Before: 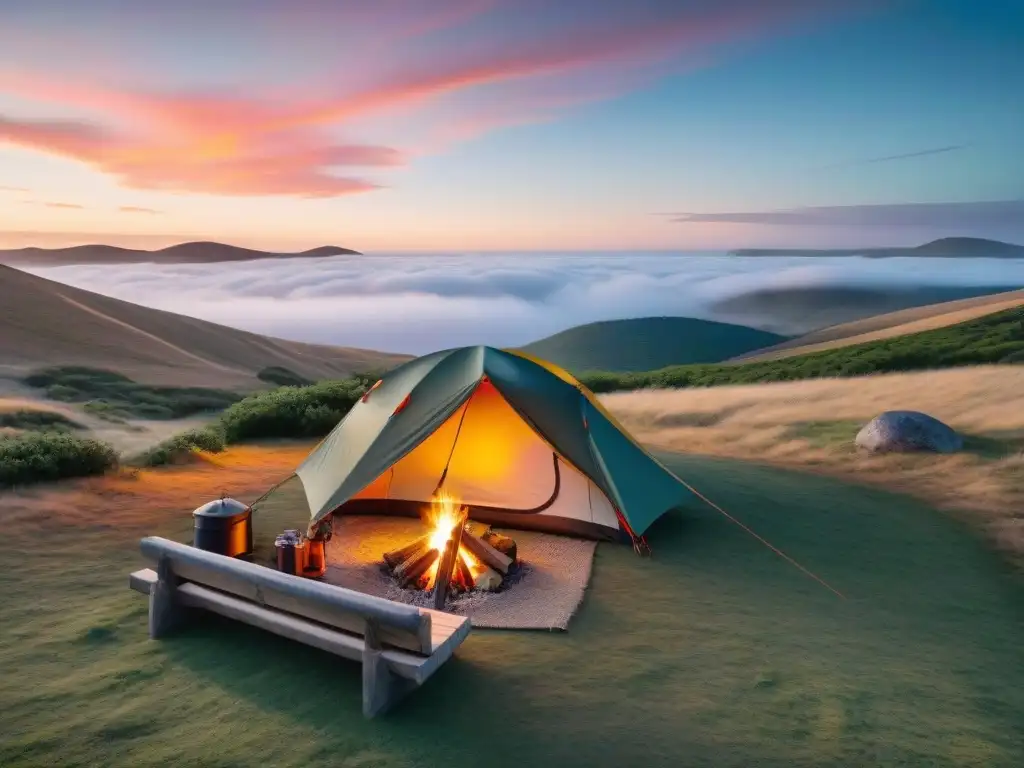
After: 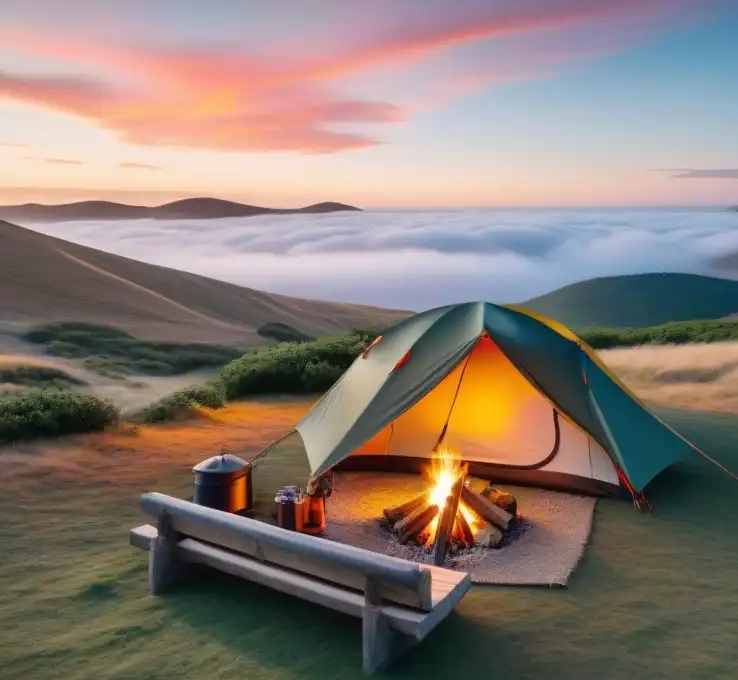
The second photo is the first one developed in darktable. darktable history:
crop: top 5.749%, right 27.866%, bottom 5.62%
